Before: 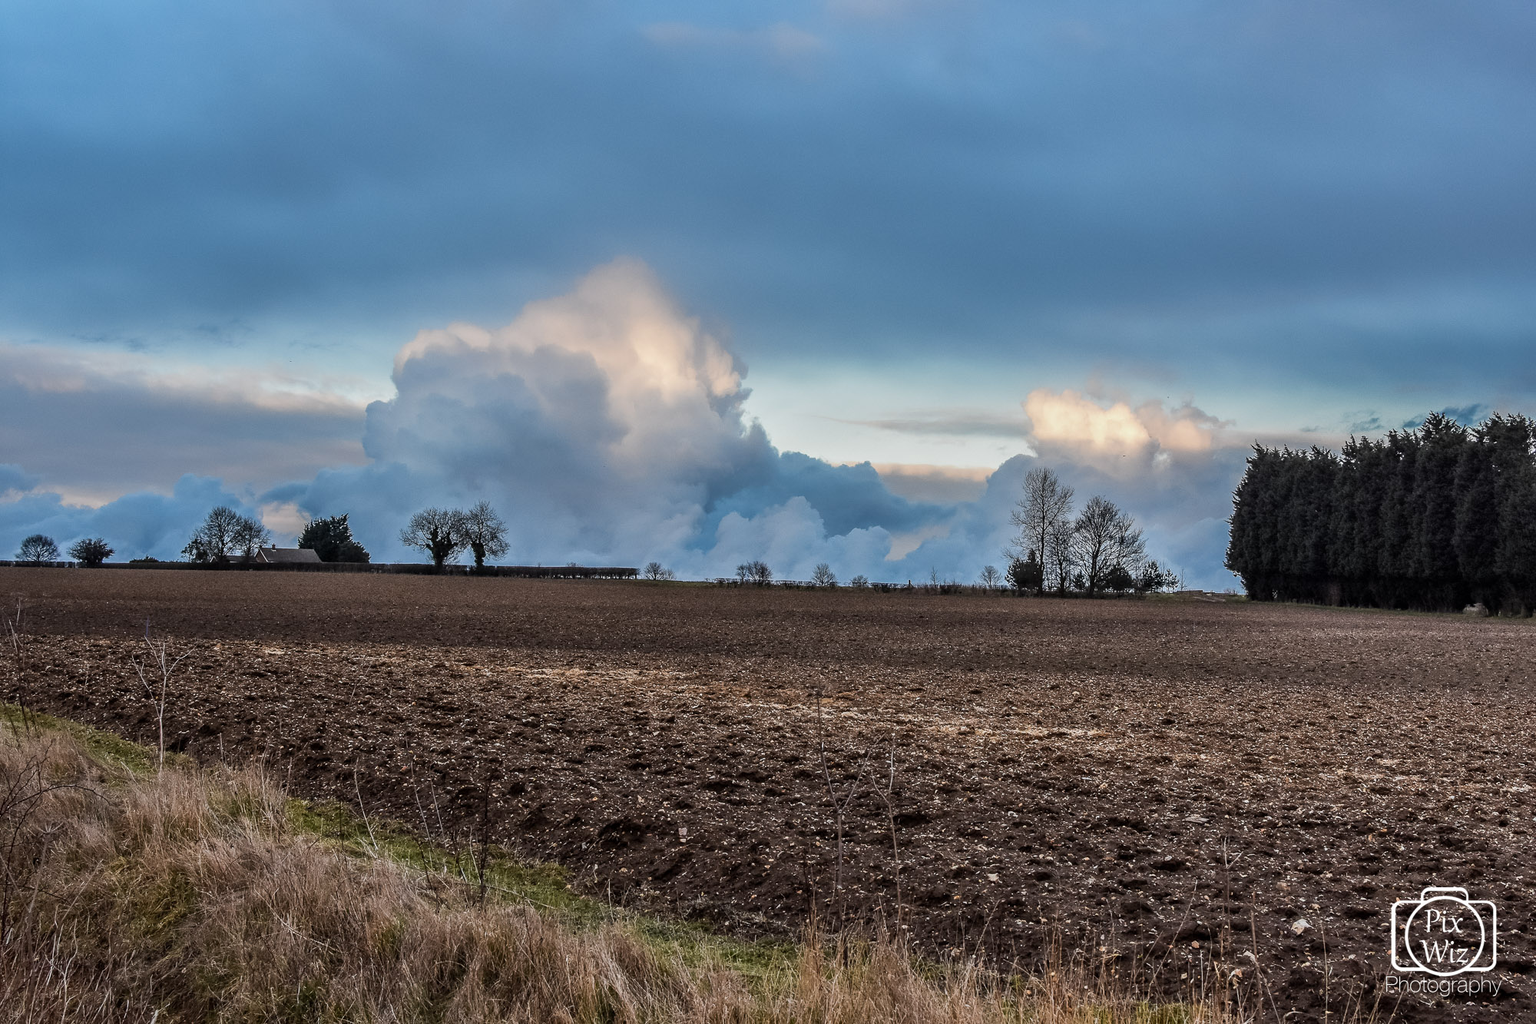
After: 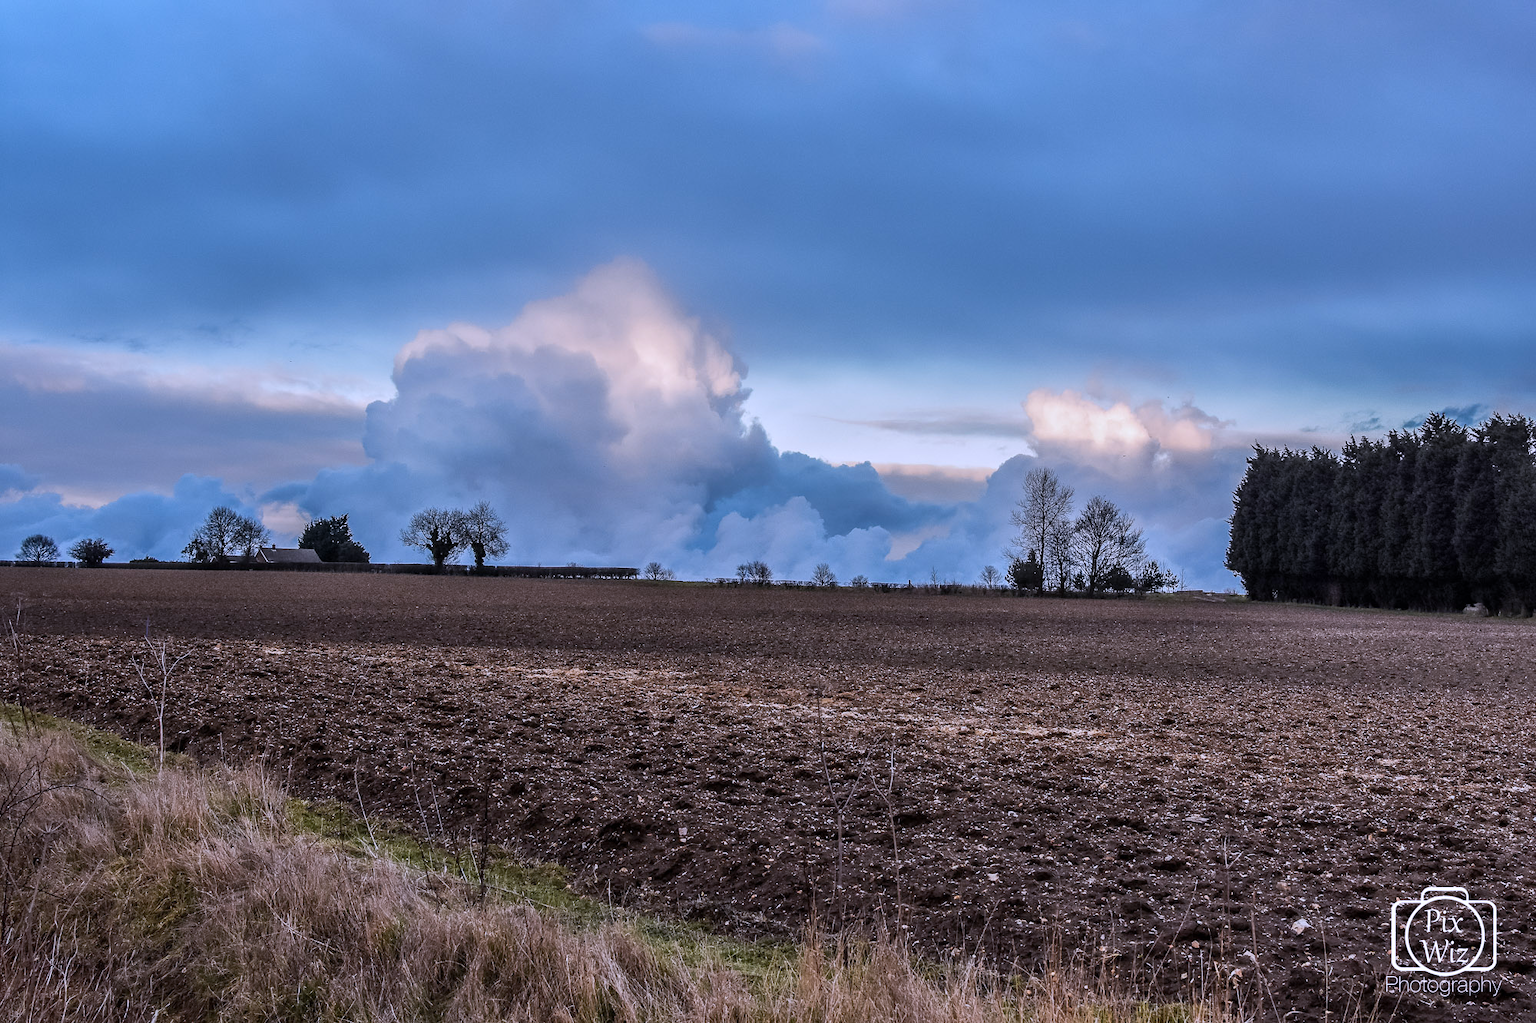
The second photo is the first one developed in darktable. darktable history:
white balance: red 1.004, blue 1.096
color calibration: illuminant as shot in camera, x 0.358, y 0.373, temperature 4628.91 K
